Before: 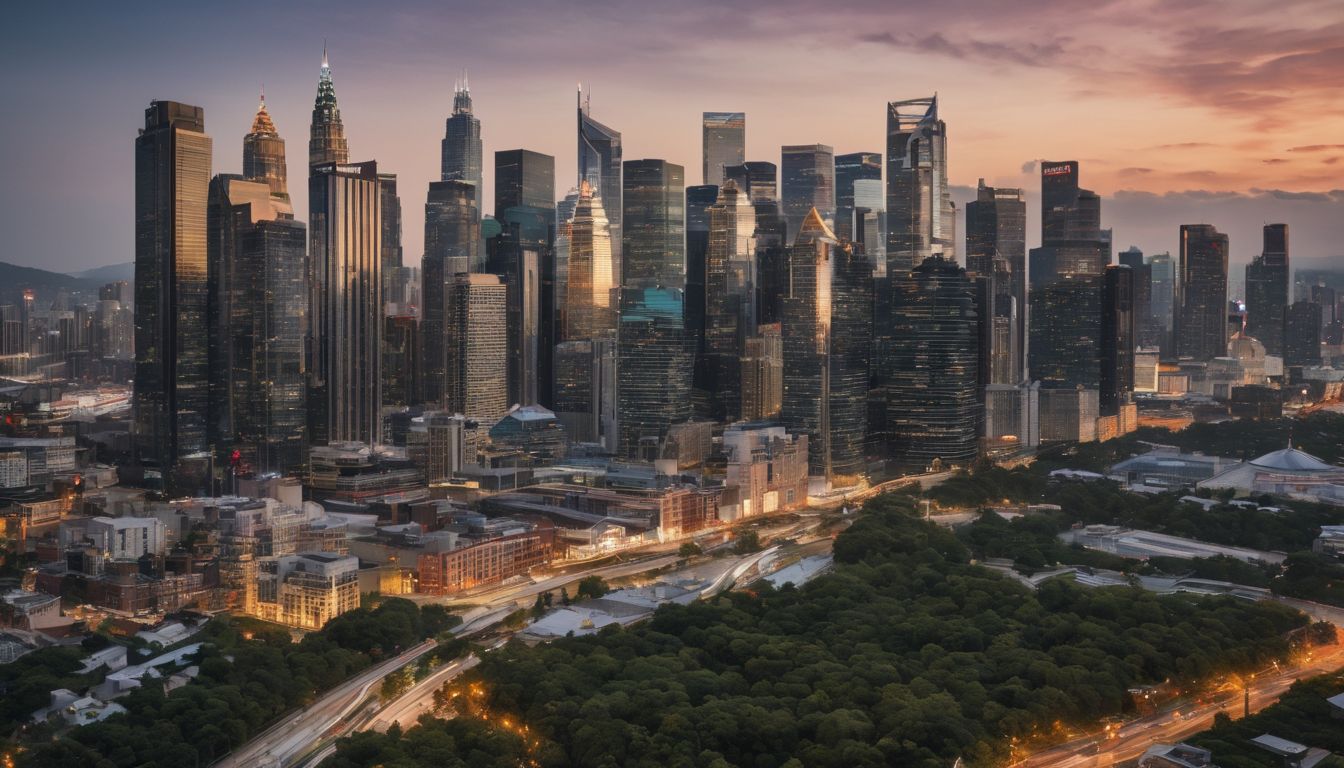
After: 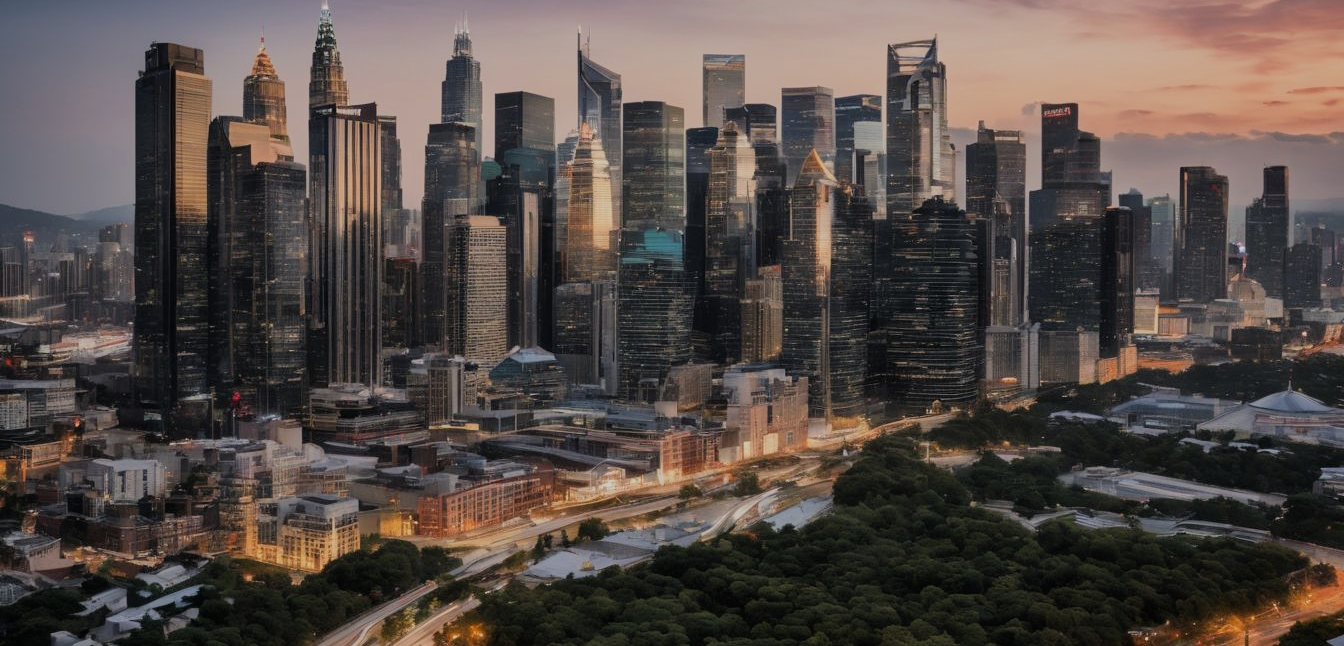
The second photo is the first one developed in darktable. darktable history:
crop: top 7.62%, bottom 8.196%
filmic rgb: black relative exposure -7.3 EV, white relative exposure 5.07 EV, threshold 3.02 EV, hardness 3.21, iterations of high-quality reconstruction 0, enable highlight reconstruction true
